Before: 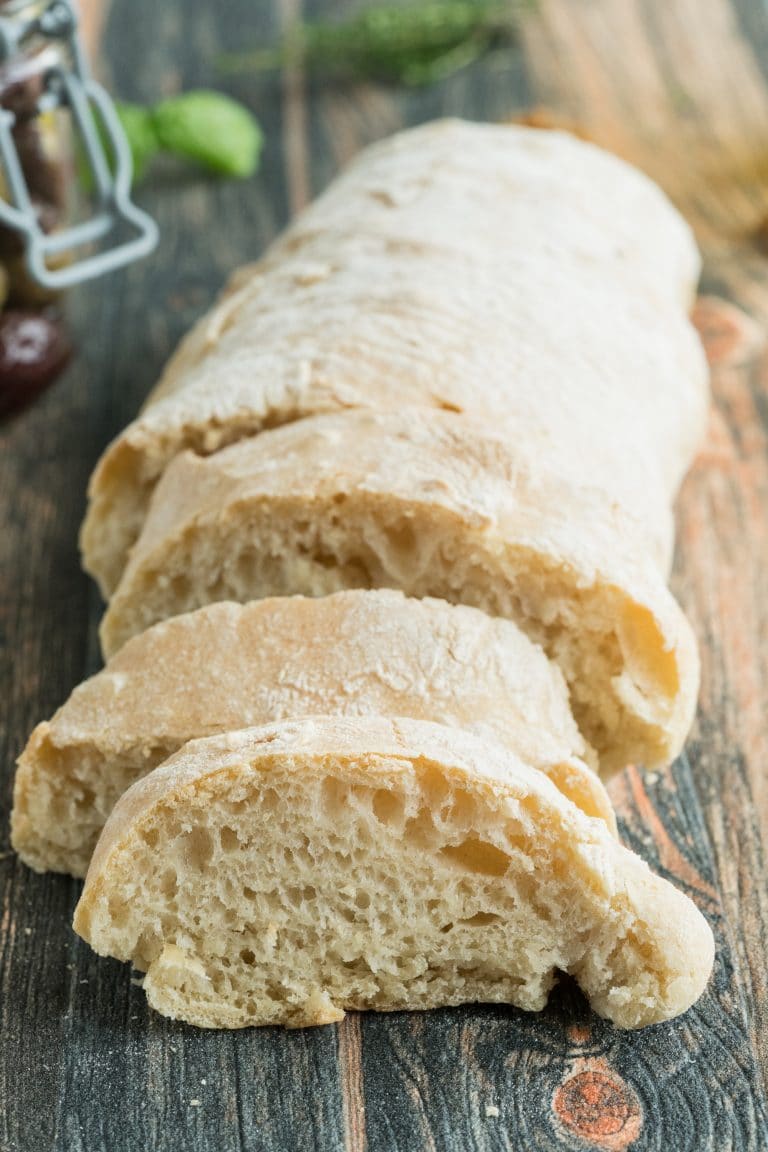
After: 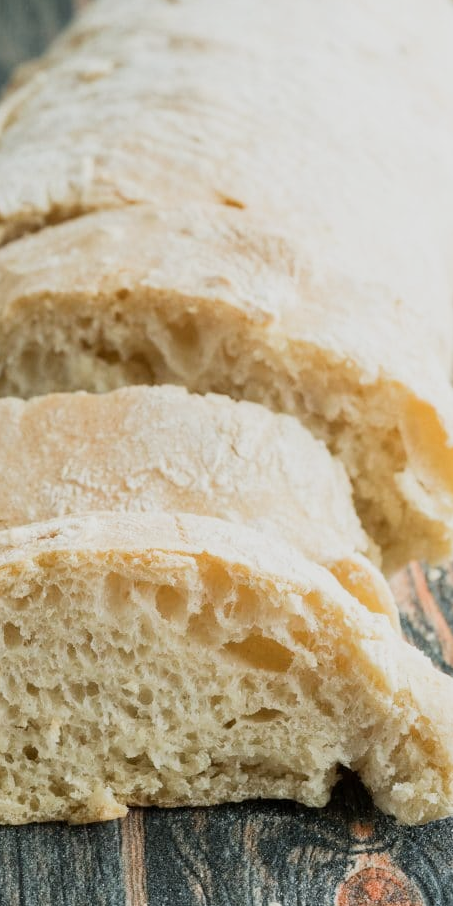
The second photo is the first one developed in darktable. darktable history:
tone equalizer: on, module defaults
sigmoid: contrast 1.22, skew 0.65
crop and rotate: left 28.256%, top 17.734%, right 12.656%, bottom 3.573%
